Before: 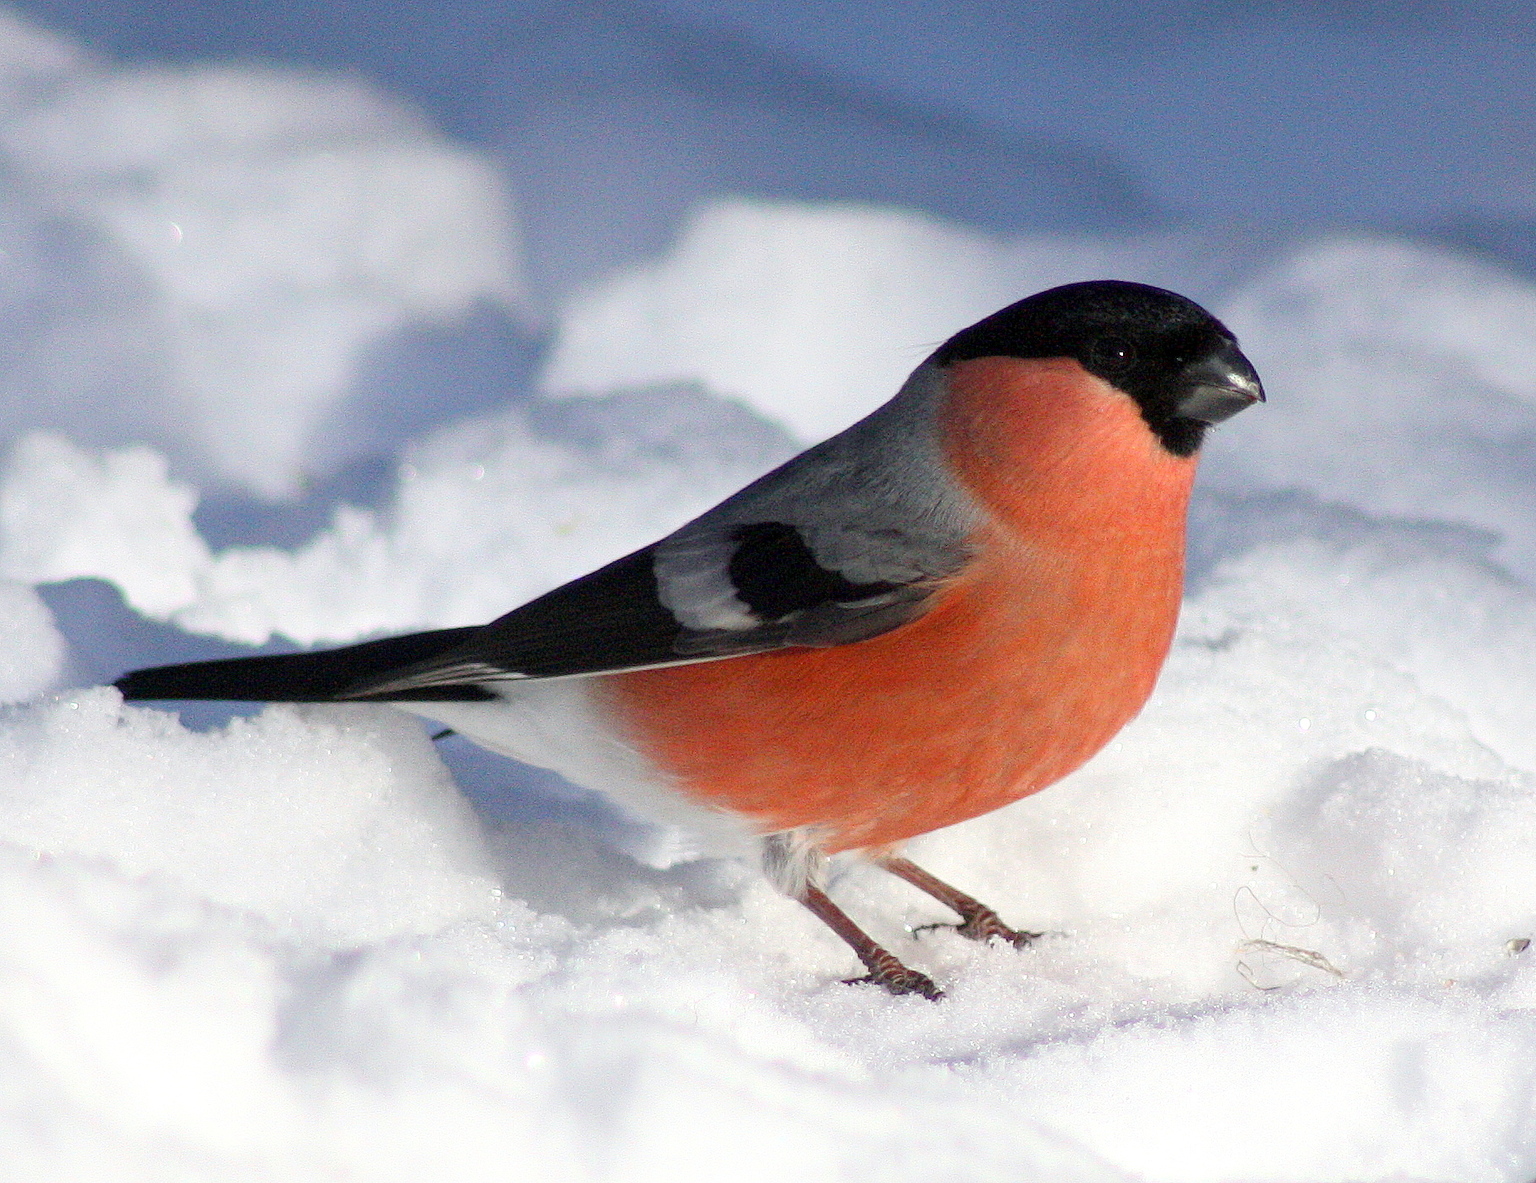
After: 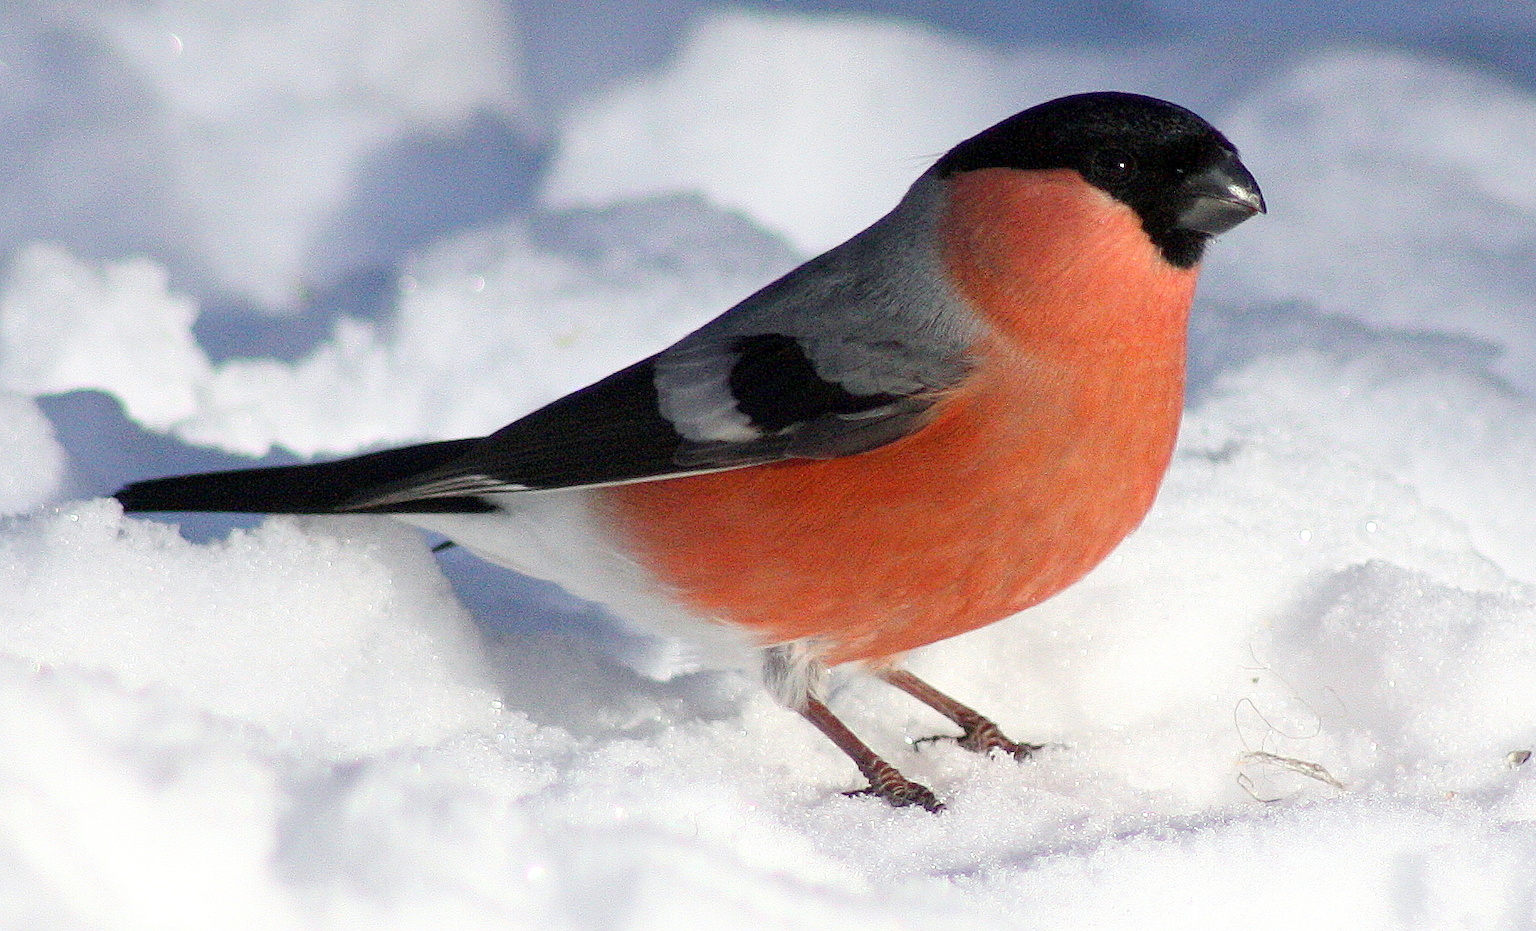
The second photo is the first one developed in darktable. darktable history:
sharpen: amount 0.212
crop and rotate: top 16.004%, bottom 5.341%
